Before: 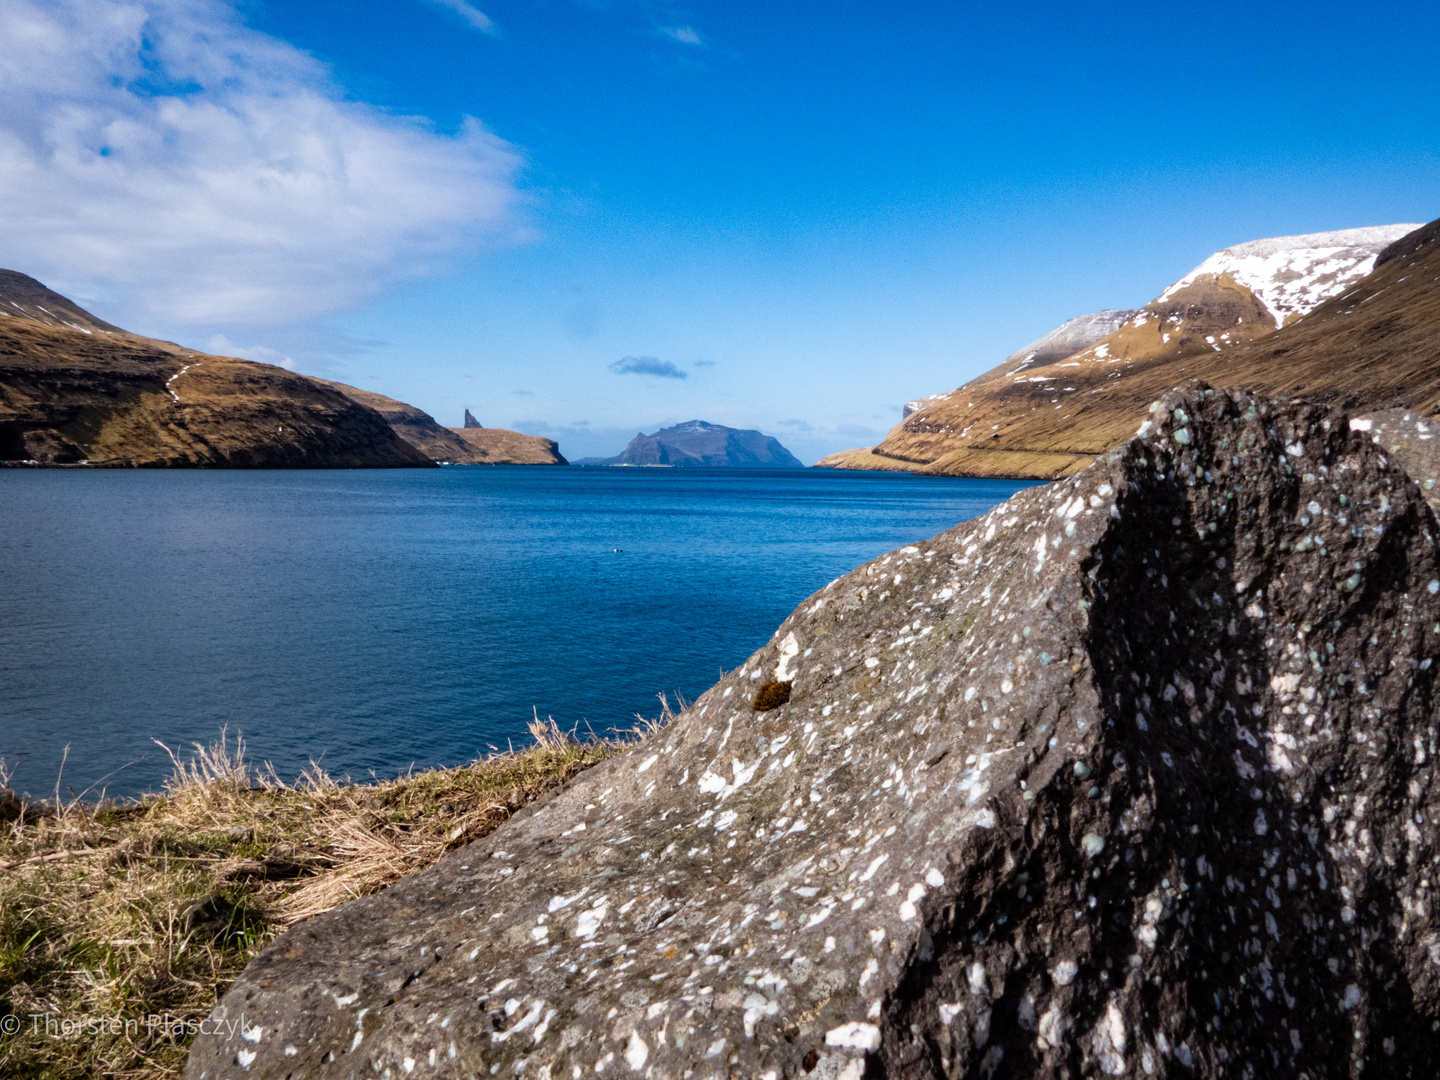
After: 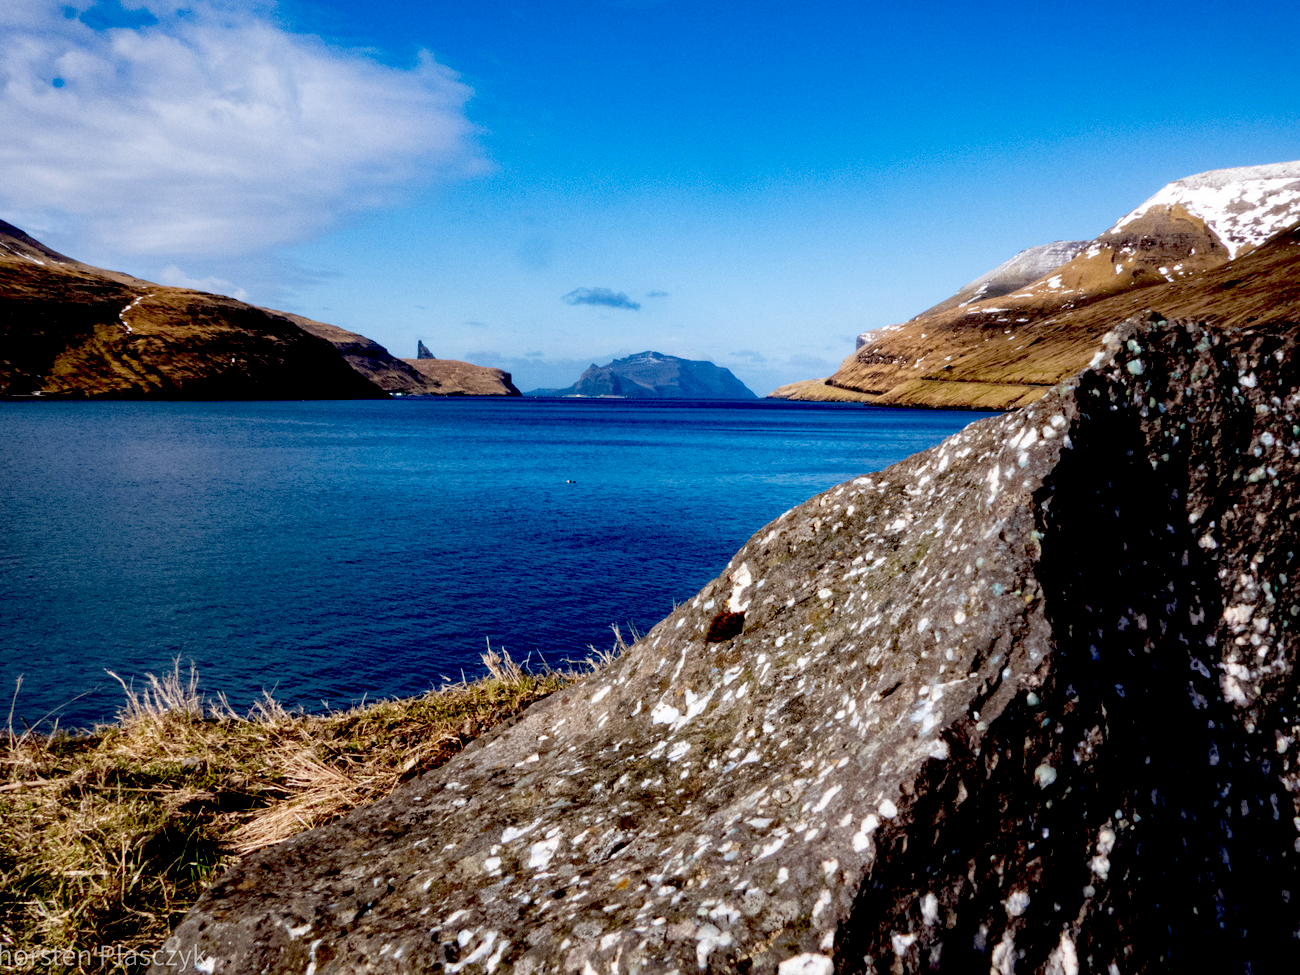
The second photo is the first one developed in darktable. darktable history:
exposure: black level correction 0.056, compensate highlight preservation false
crop: left 3.305%, top 6.436%, right 6.389%, bottom 3.258%
